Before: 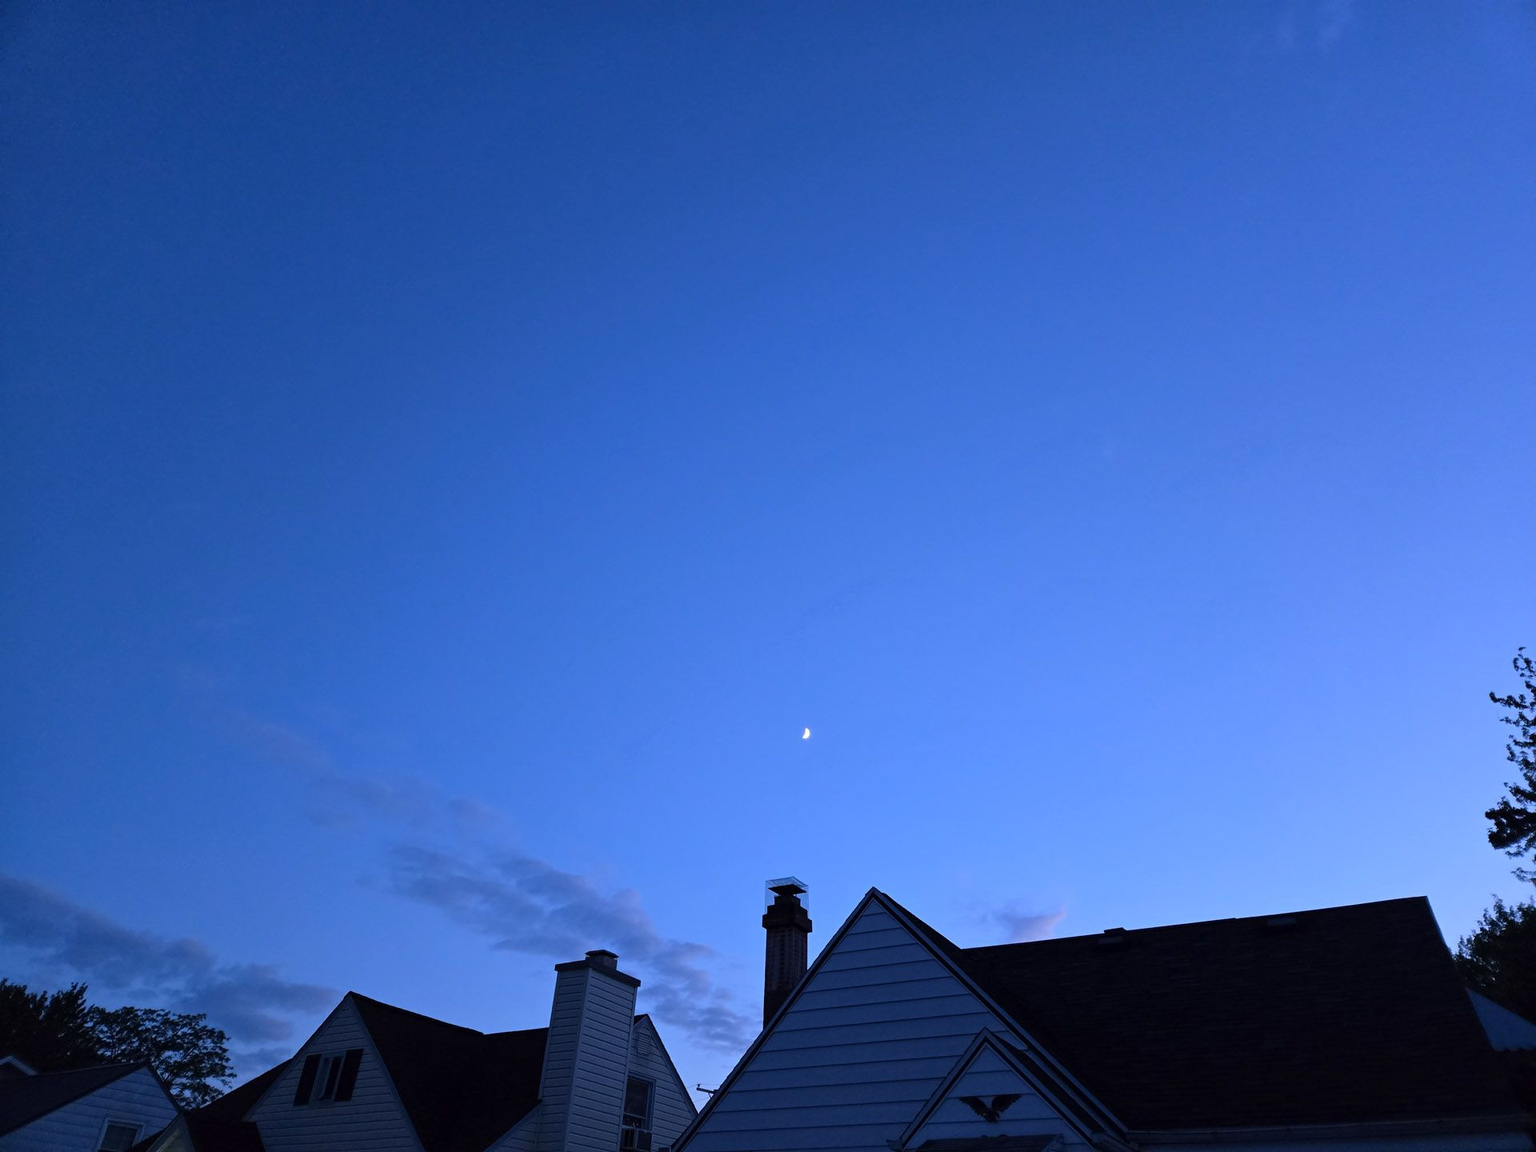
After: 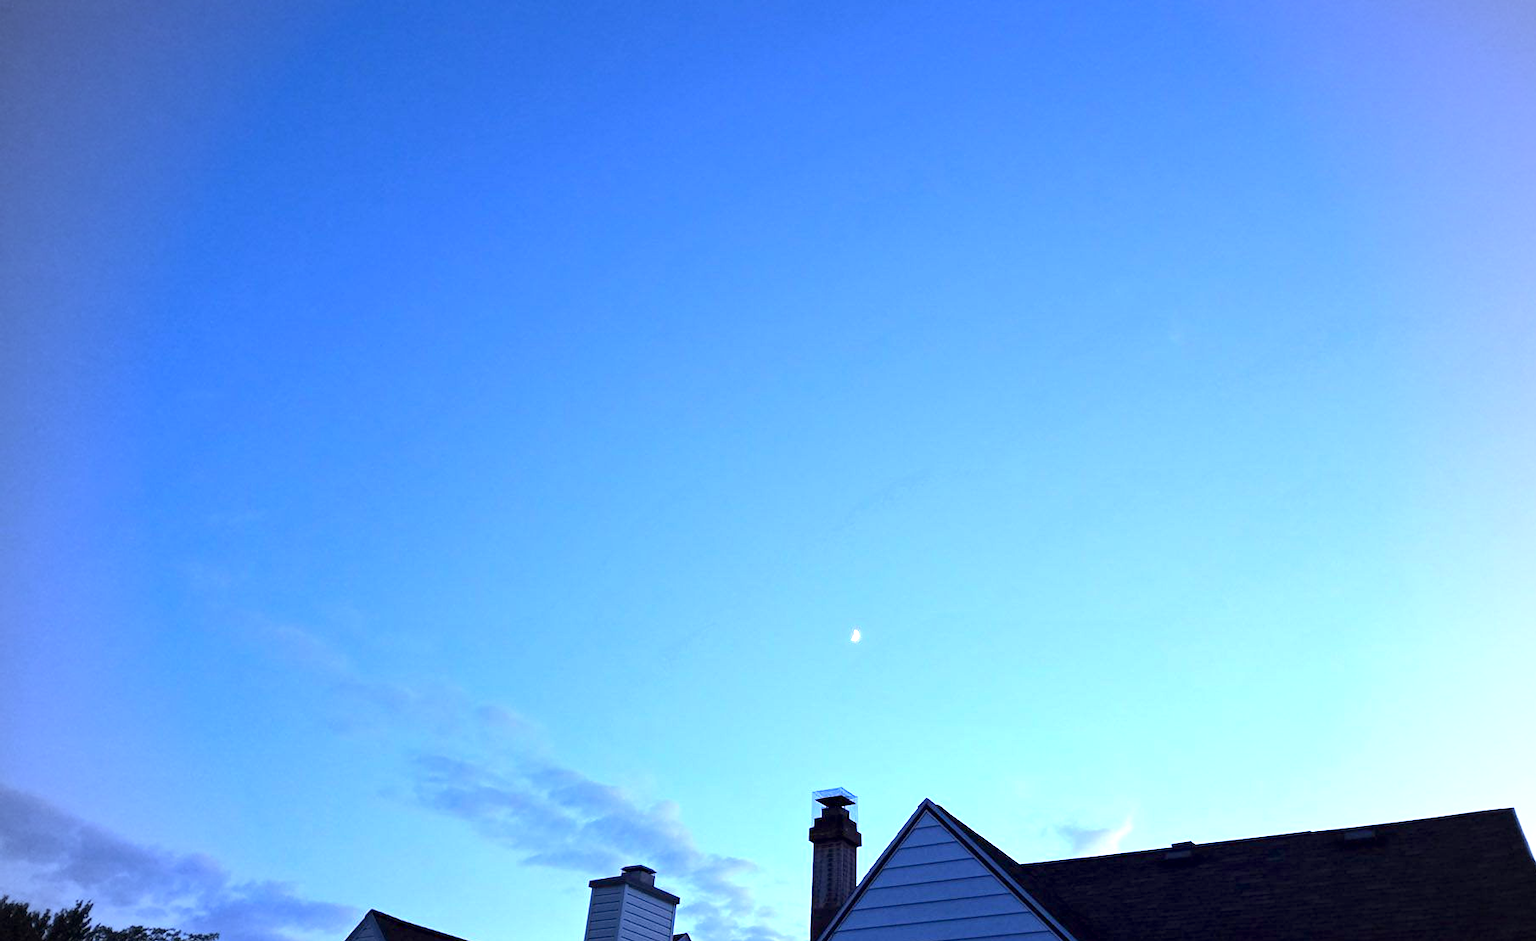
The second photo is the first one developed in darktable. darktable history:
exposure: black level correction 0.001, exposure 1.735 EV, compensate highlight preservation false
crop and rotate: angle 0.03°, top 11.643%, right 5.651%, bottom 11.189%
graduated density: on, module defaults
vignetting: fall-off radius 45%, brightness -0.33
